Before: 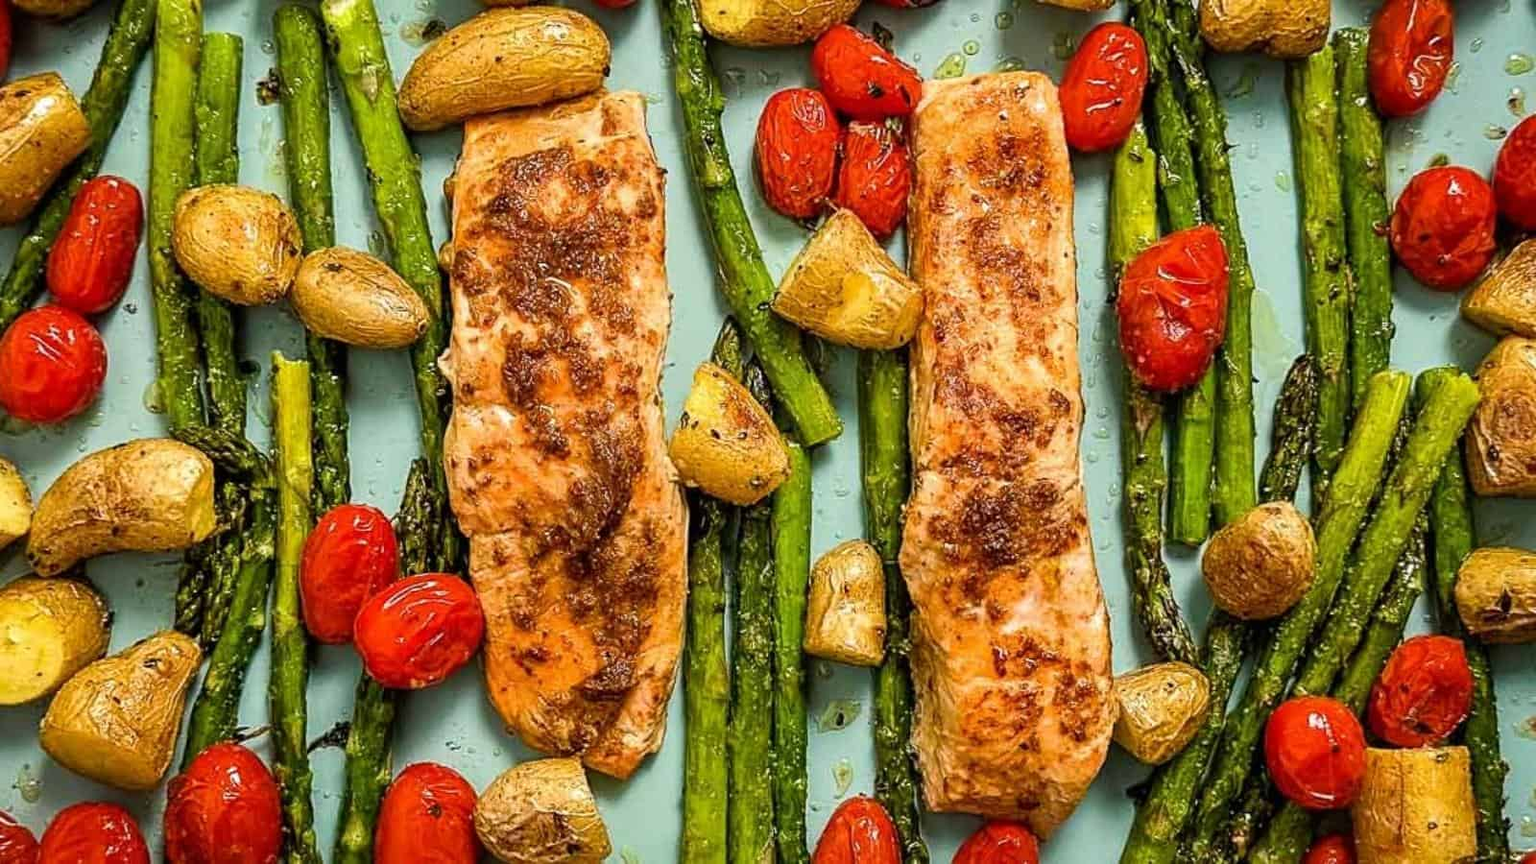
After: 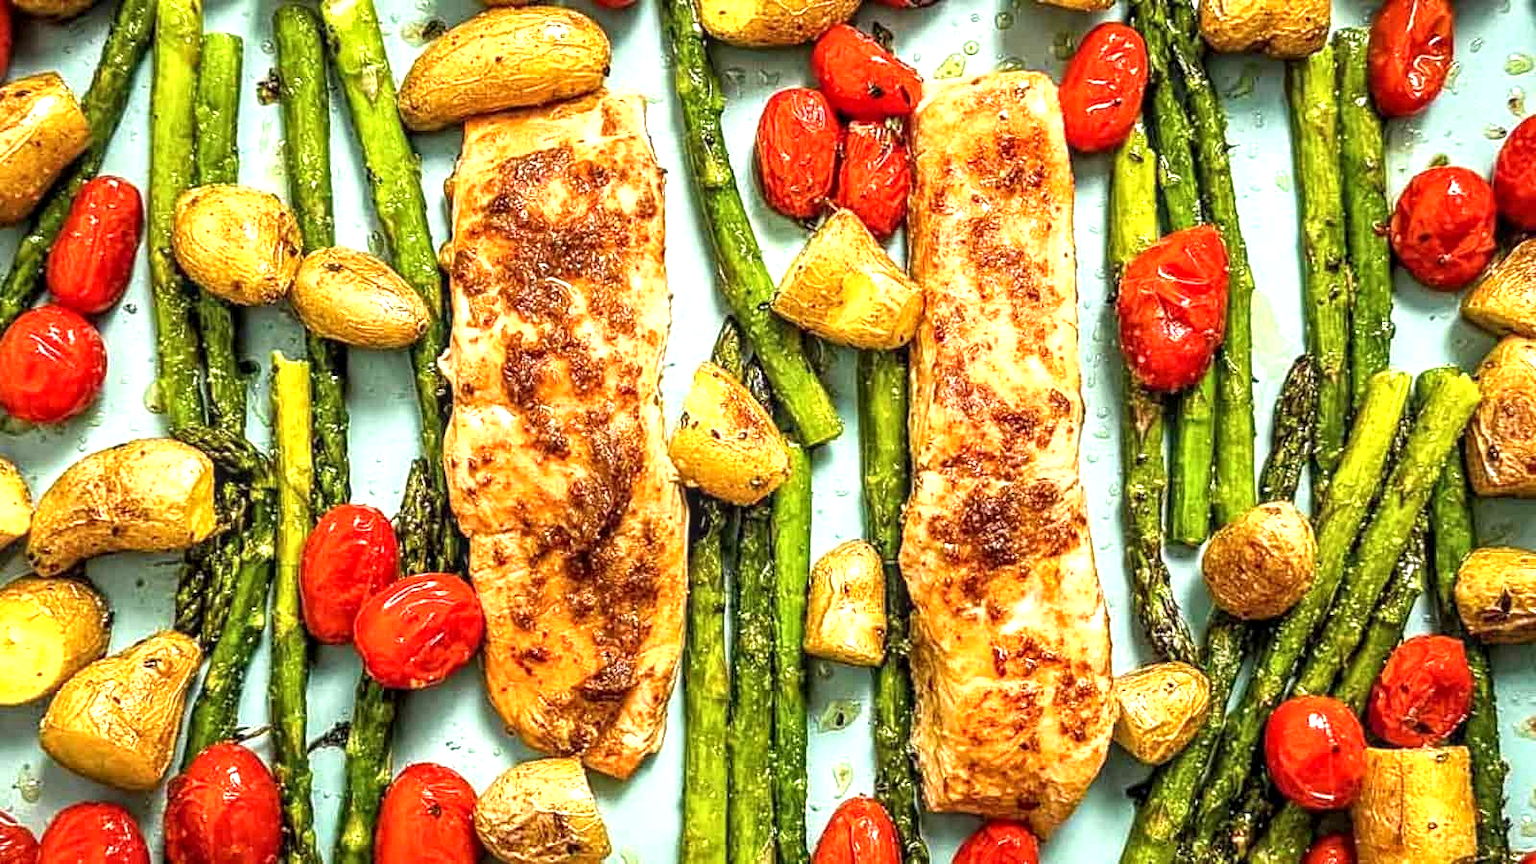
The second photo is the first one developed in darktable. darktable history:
local contrast: detail 130%
exposure: exposure 1 EV, compensate highlight preservation false
